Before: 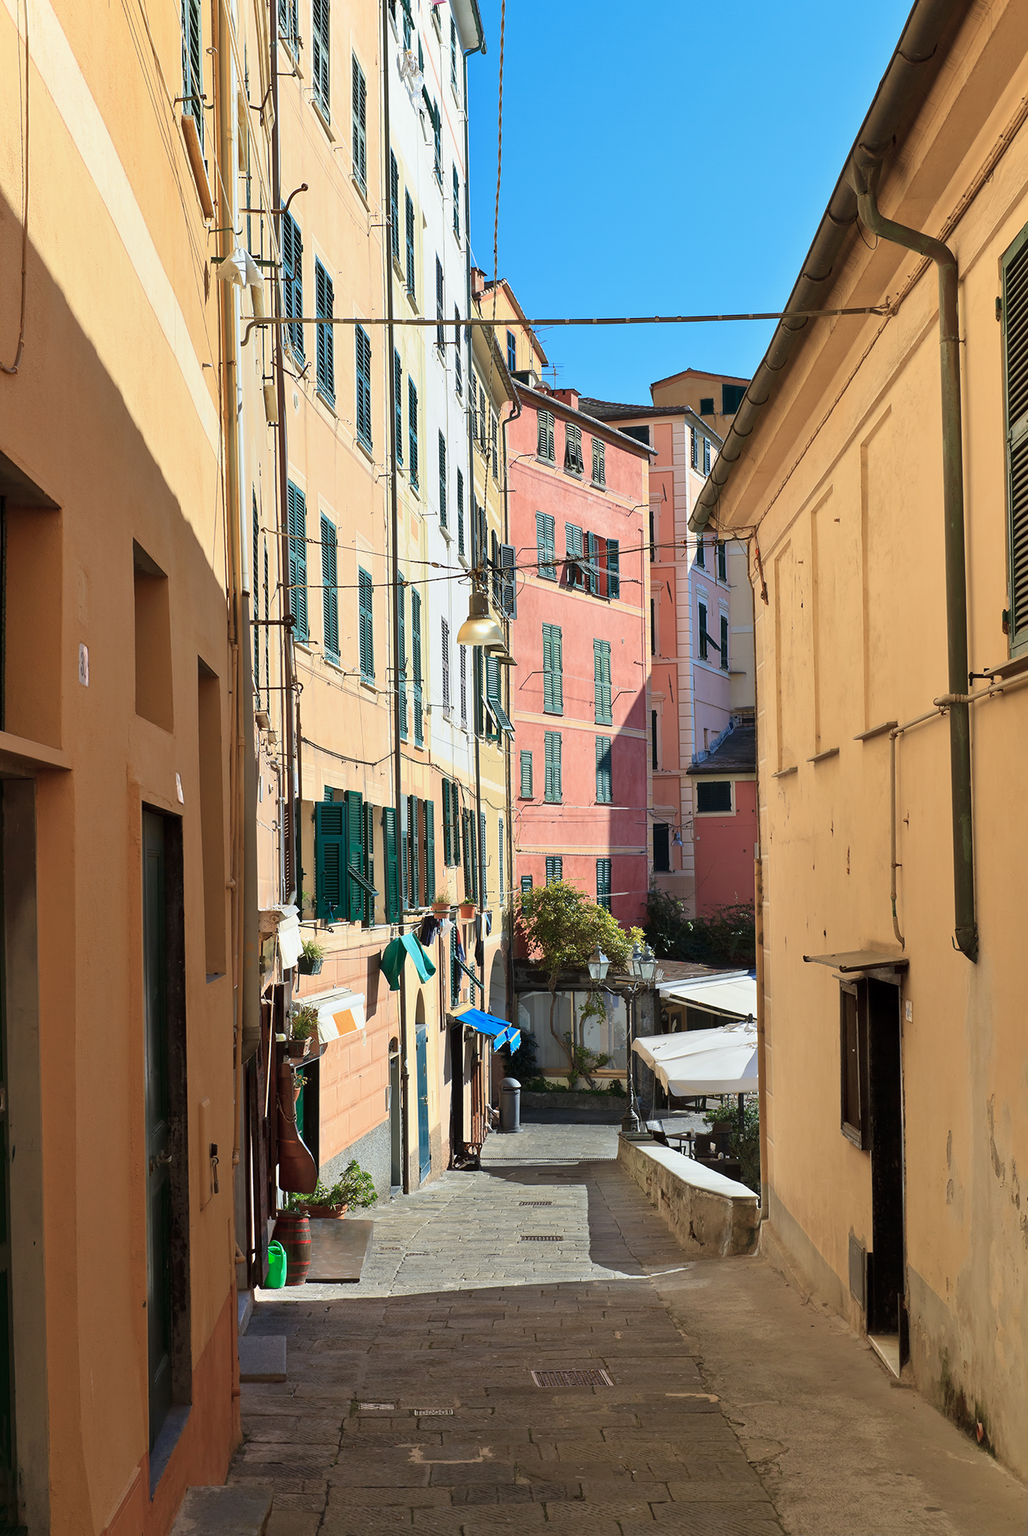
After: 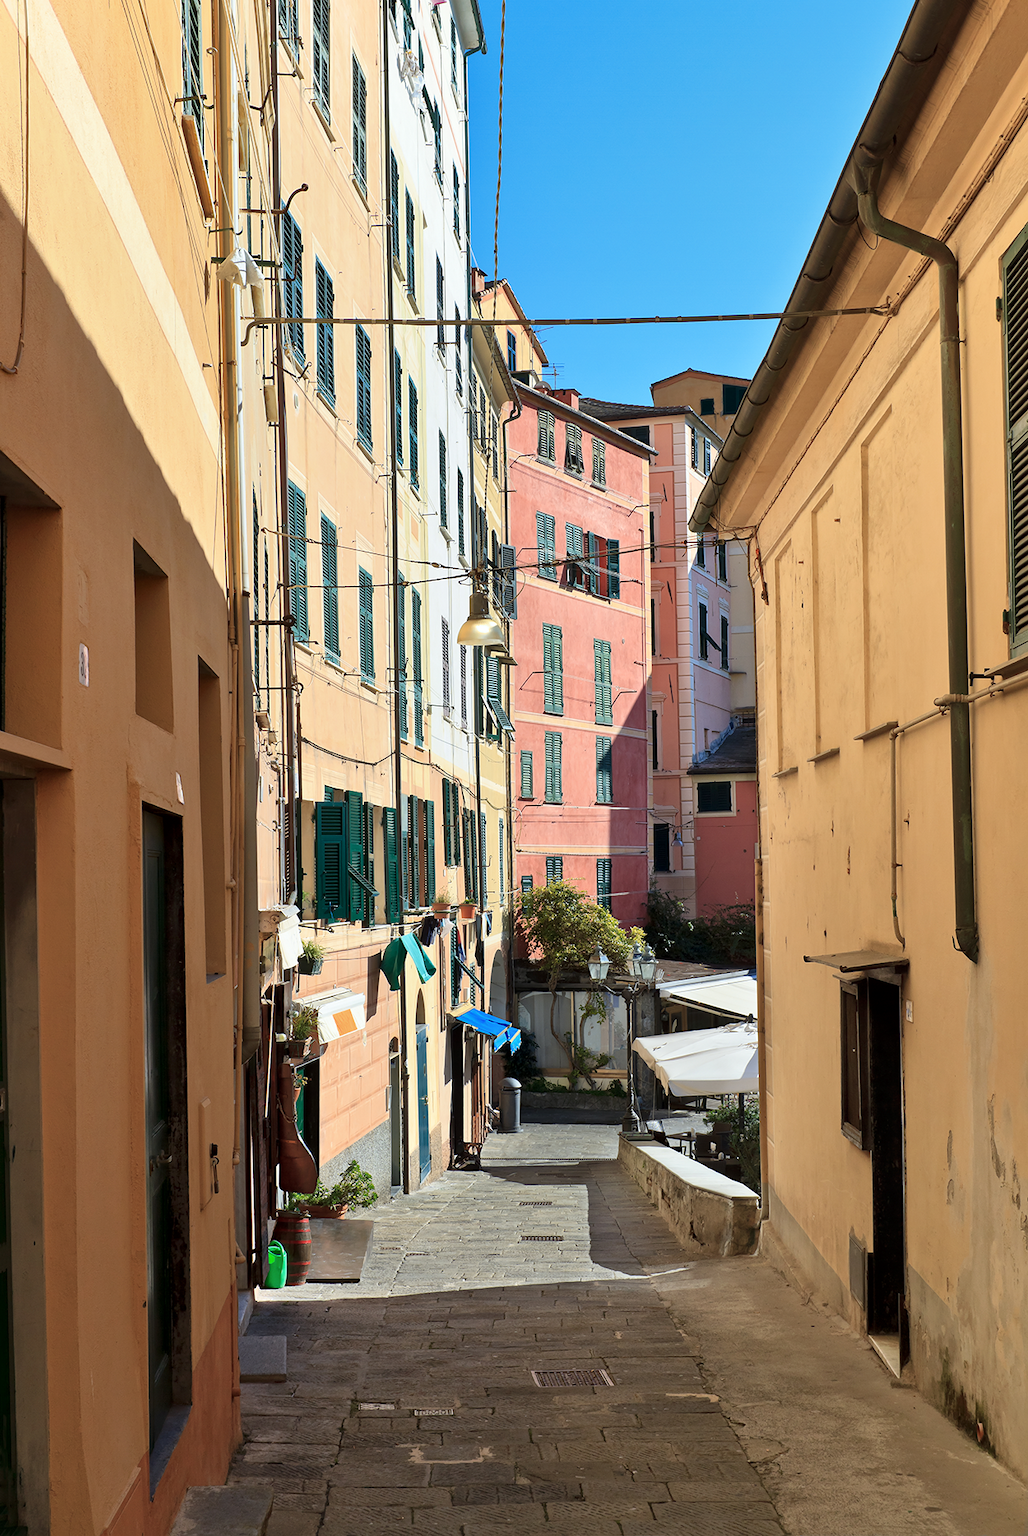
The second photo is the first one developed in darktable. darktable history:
local contrast: mode bilateral grid, contrast 19, coarseness 50, detail 129%, midtone range 0.2
